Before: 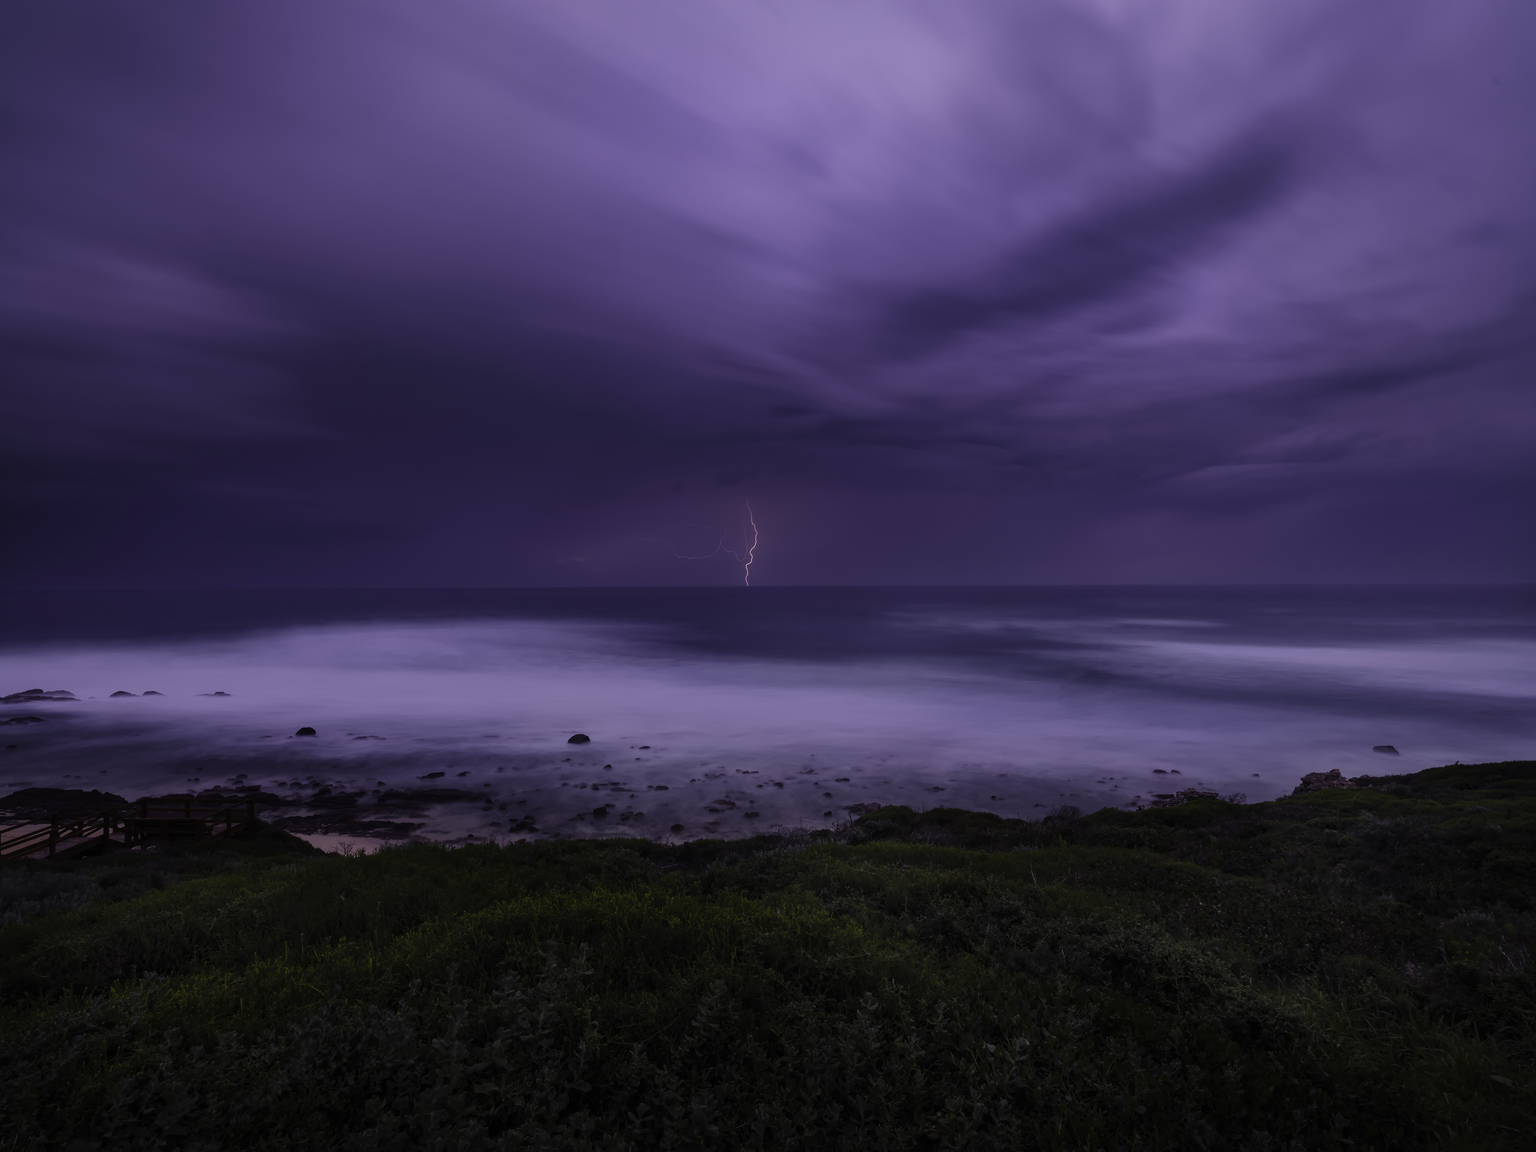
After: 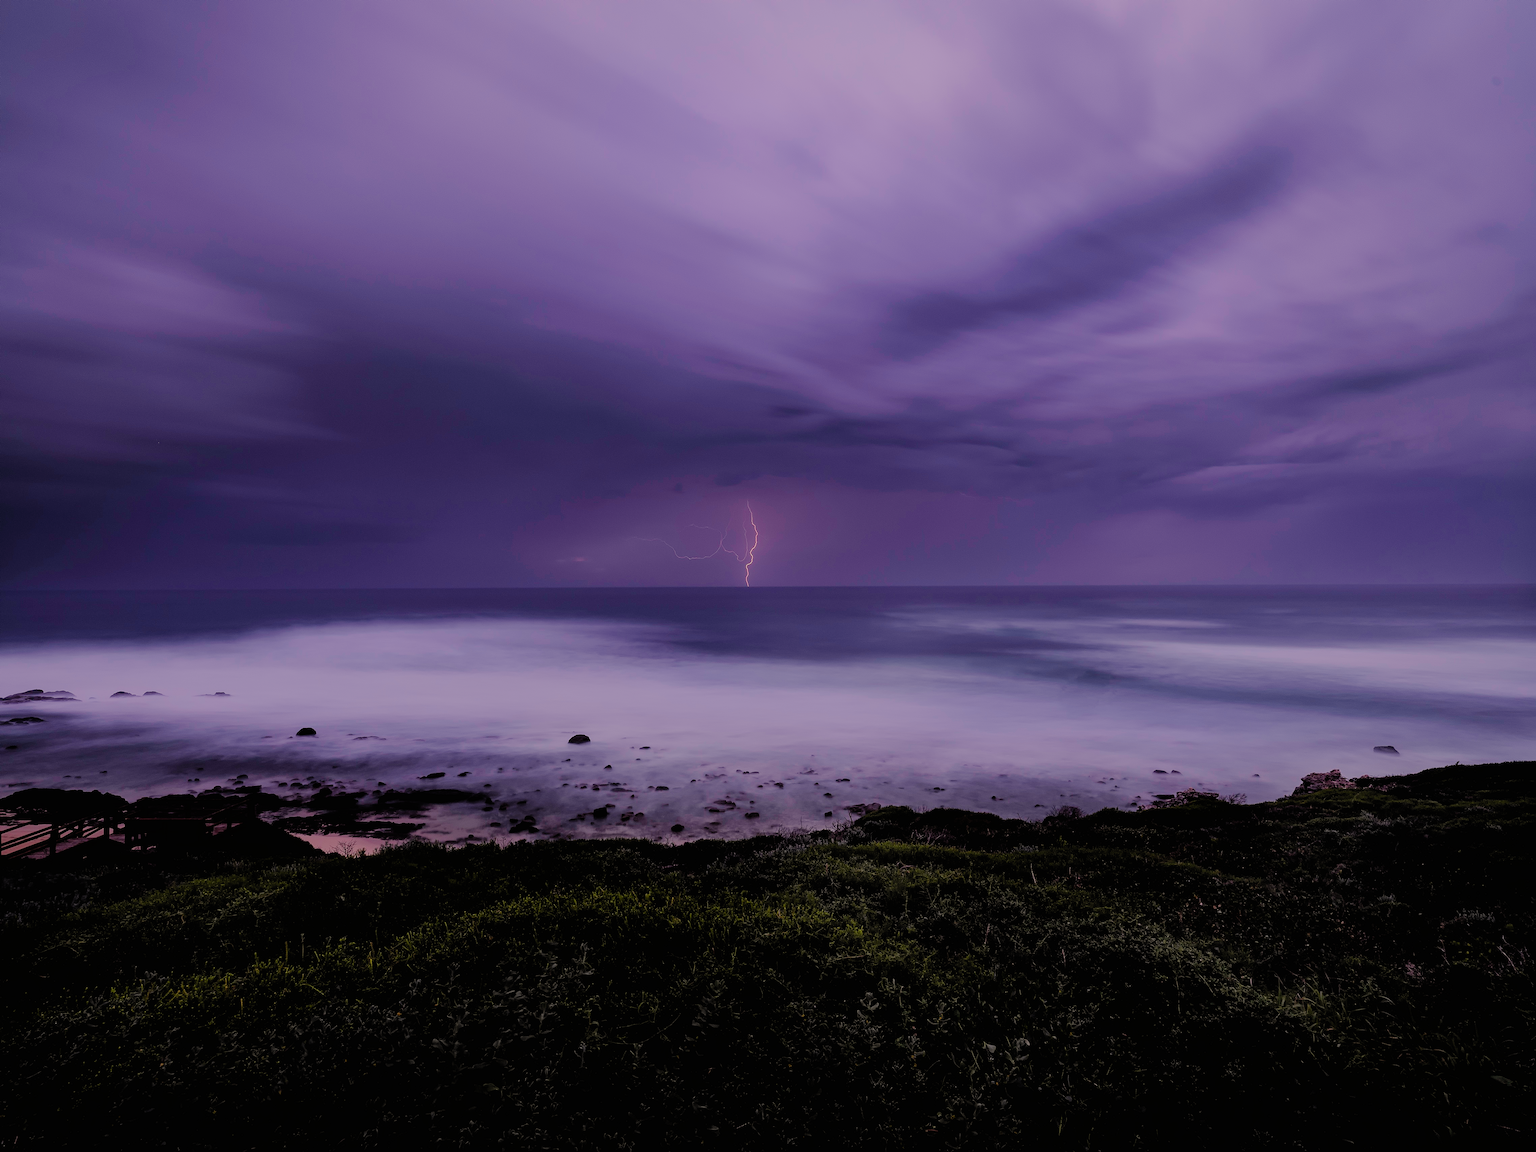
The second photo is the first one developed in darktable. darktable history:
contrast brightness saturation: contrast 0.2, brightness 0.16, saturation 0.22
sharpen: on, module defaults
filmic rgb: black relative exposure -4.42 EV, white relative exposure 6.58 EV, hardness 1.85, contrast 0.5
white balance: red 1.029, blue 0.92
